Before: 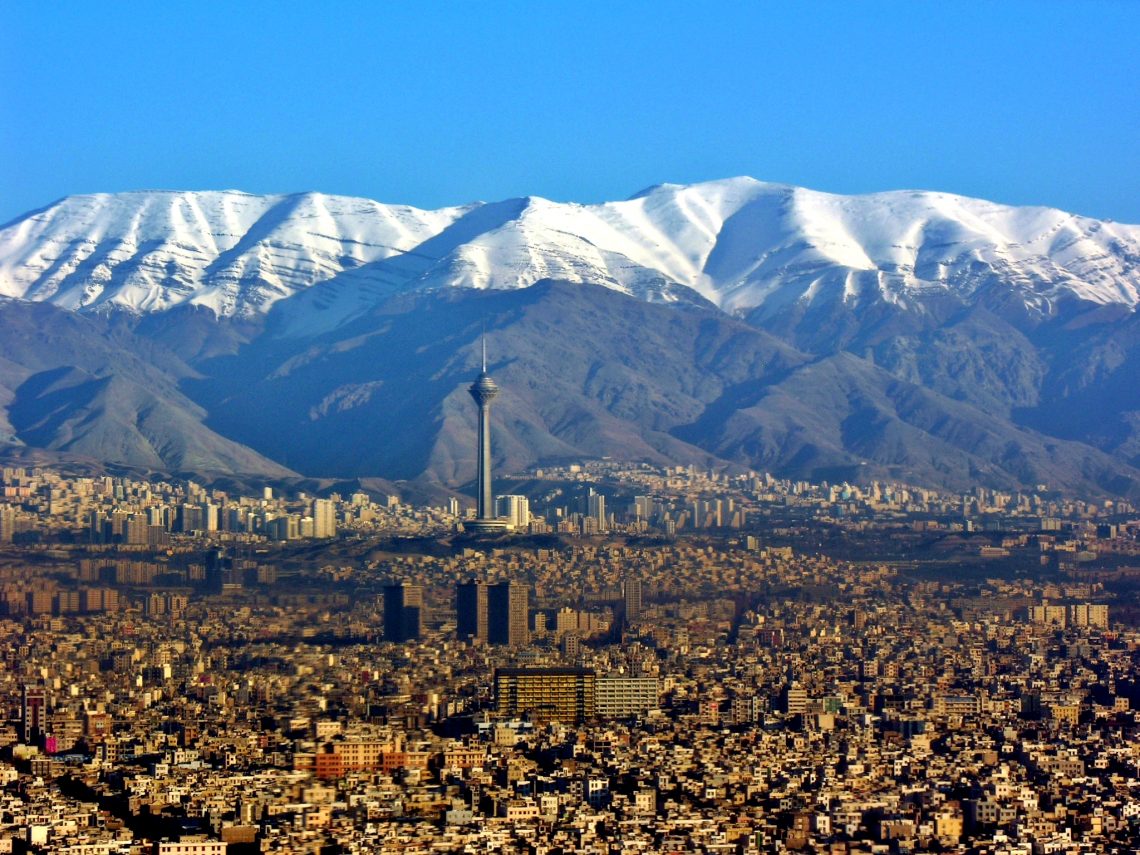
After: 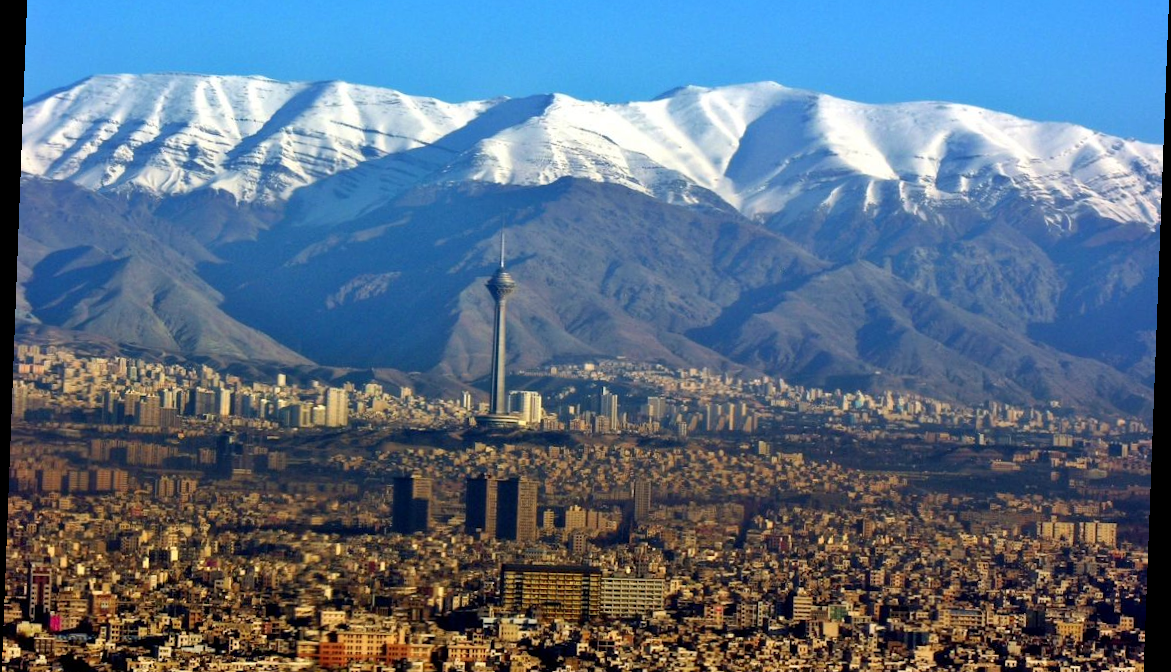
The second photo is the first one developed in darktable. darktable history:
rotate and perspective: rotation 2.17°, automatic cropping off
crop: top 13.819%, bottom 11.169%
